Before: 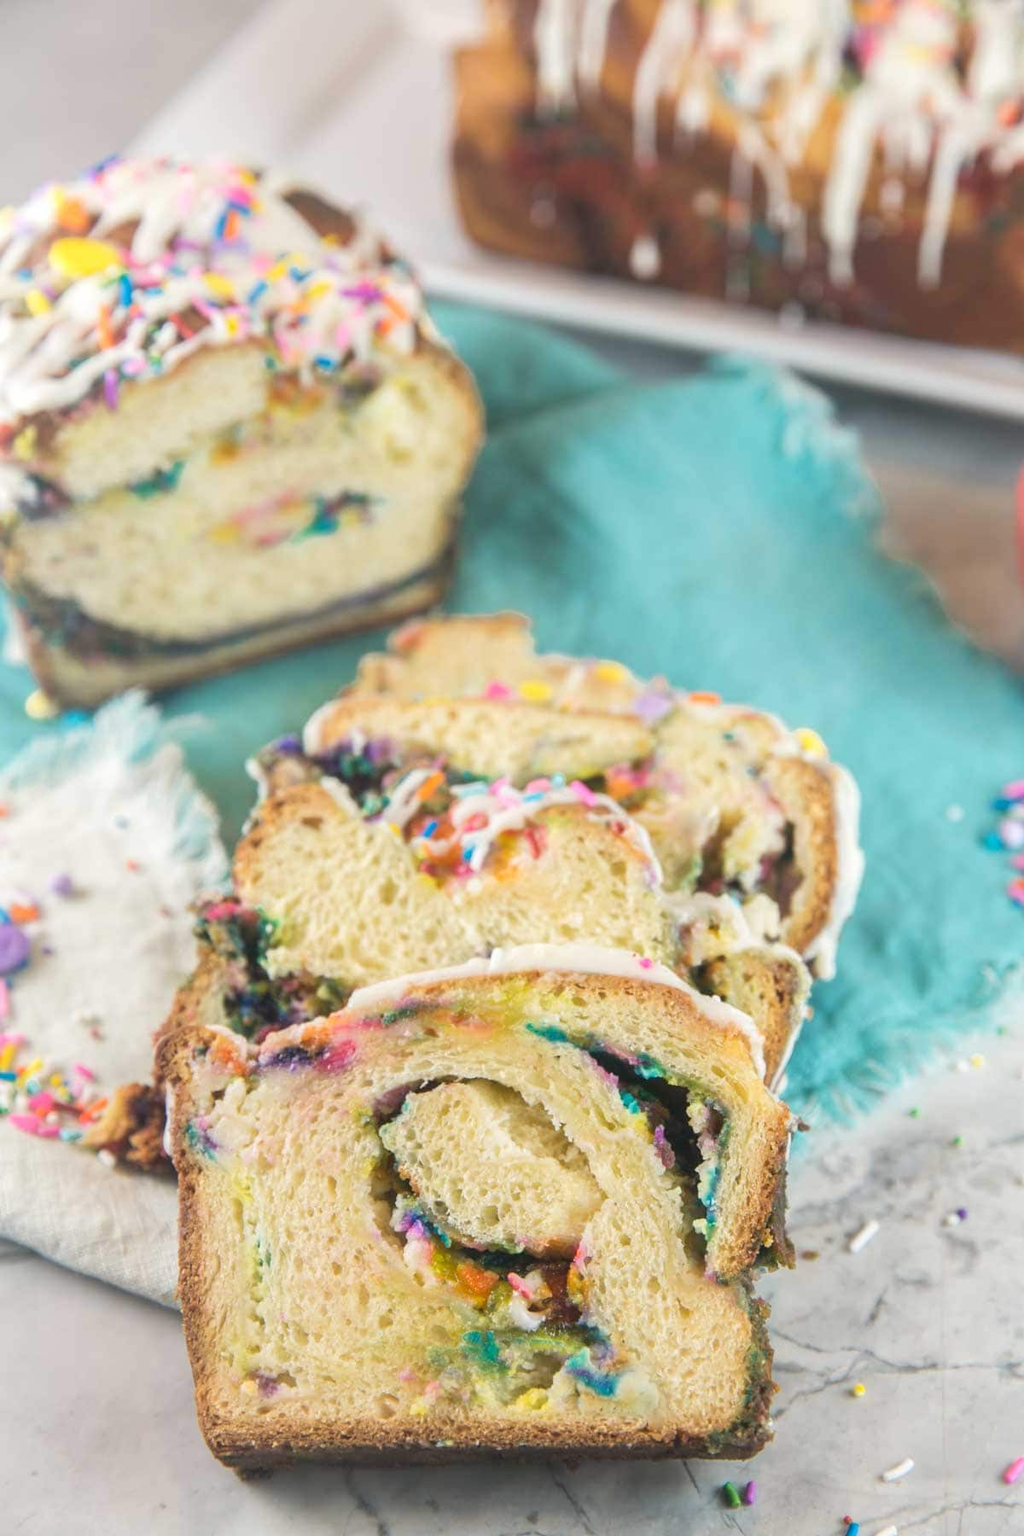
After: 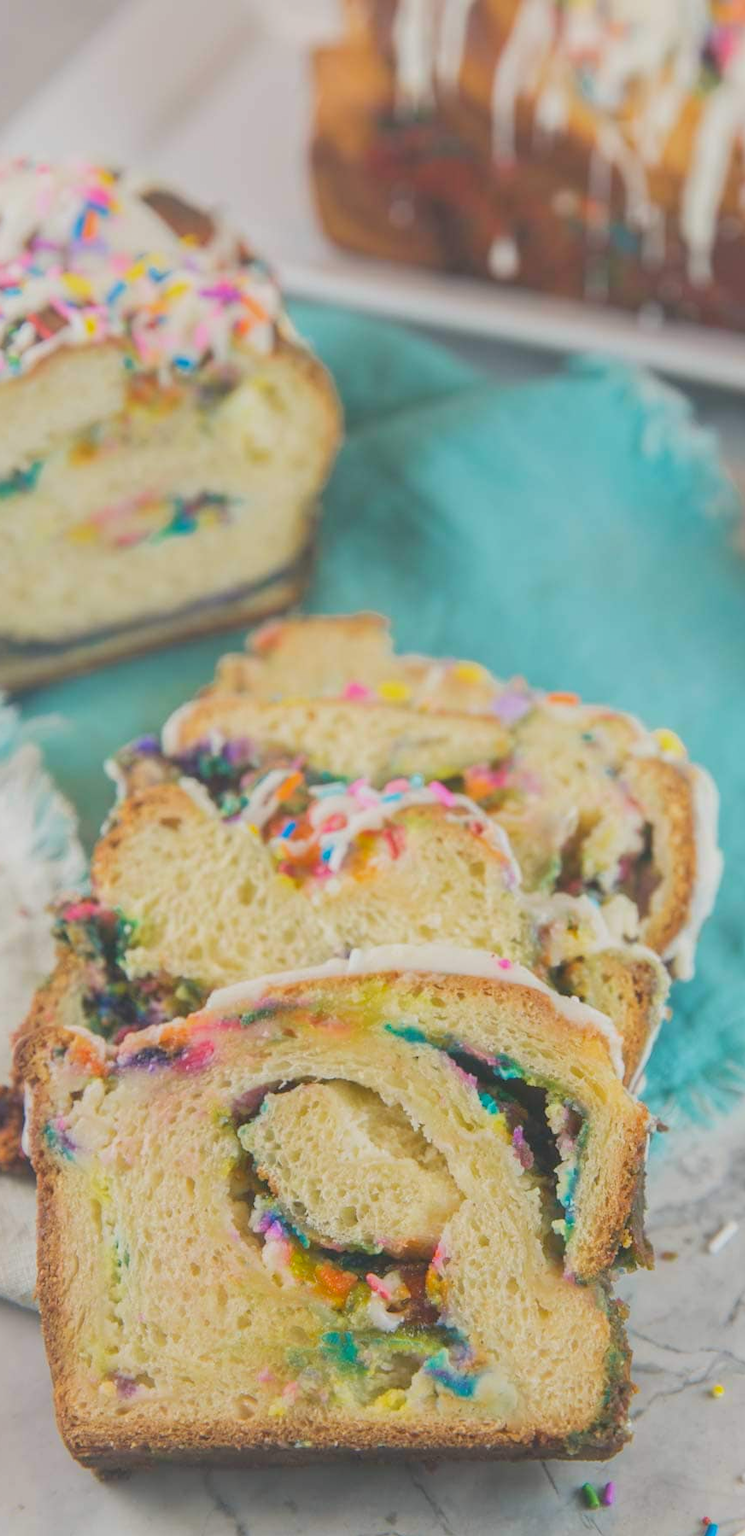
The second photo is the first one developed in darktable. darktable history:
contrast brightness saturation: contrast -0.272
crop: left 13.905%, right 13.331%
